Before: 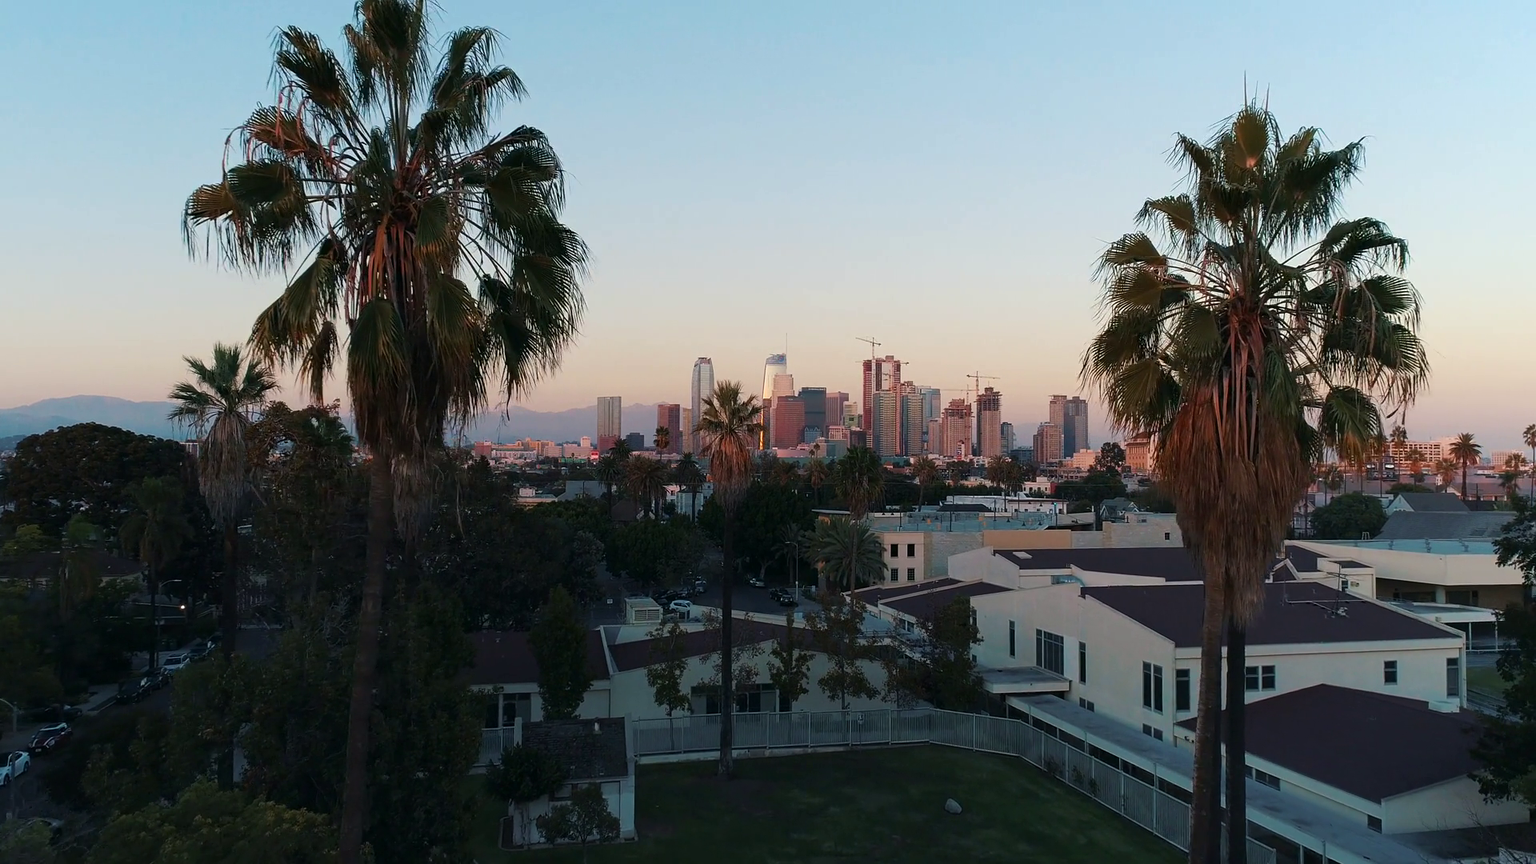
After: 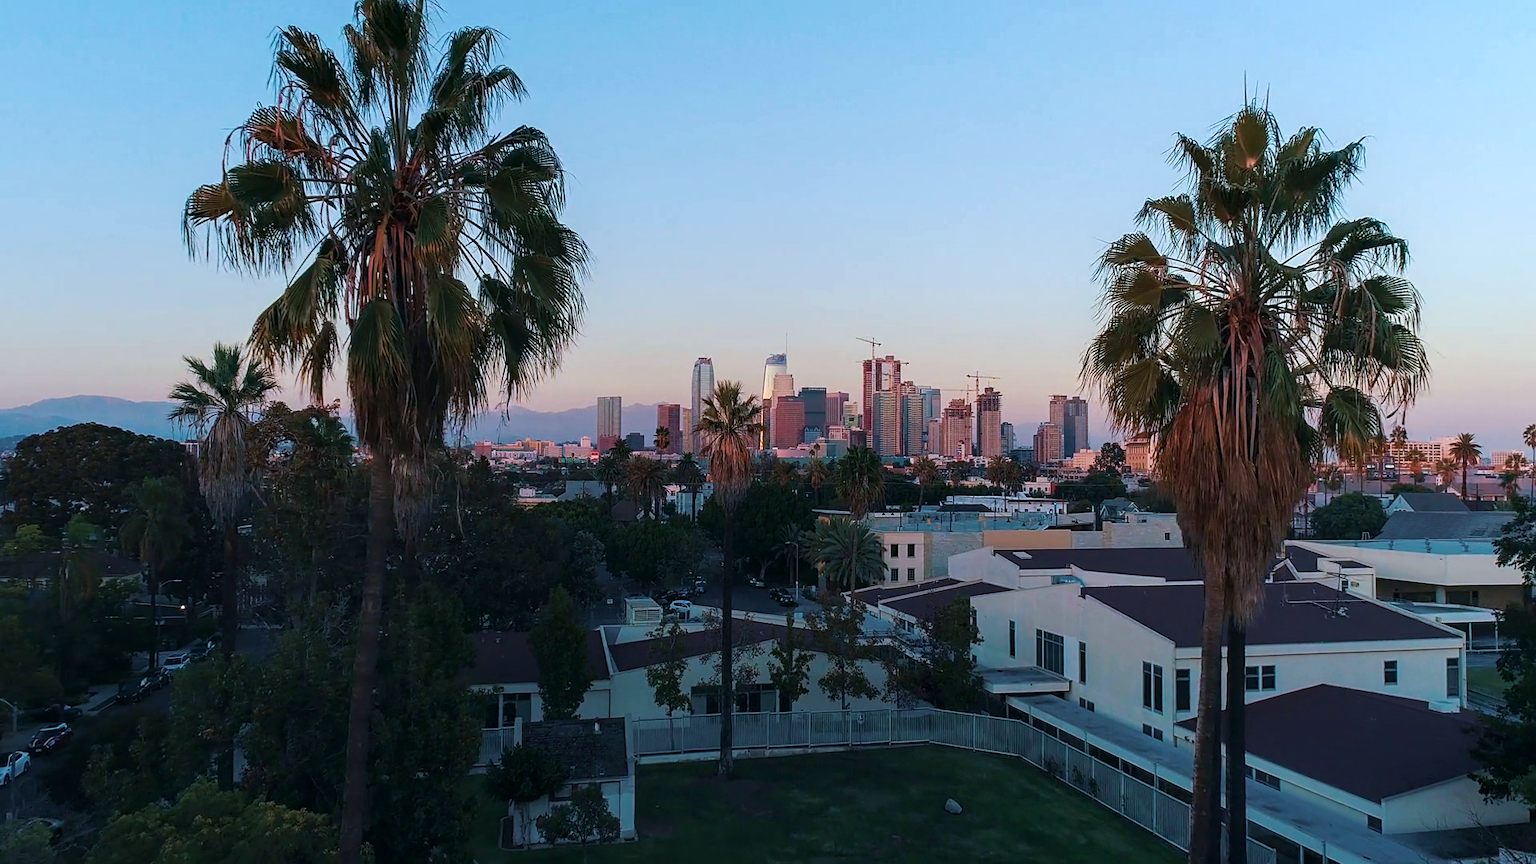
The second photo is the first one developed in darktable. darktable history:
local contrast: on, module defaults
velvia: on, module defaults
sharpen: amount 0.2
color calibration: x 0.37, y 0.382, temperature 4313.32 K
exposure: compensate exposure bias true, compensate highlight preservation false
